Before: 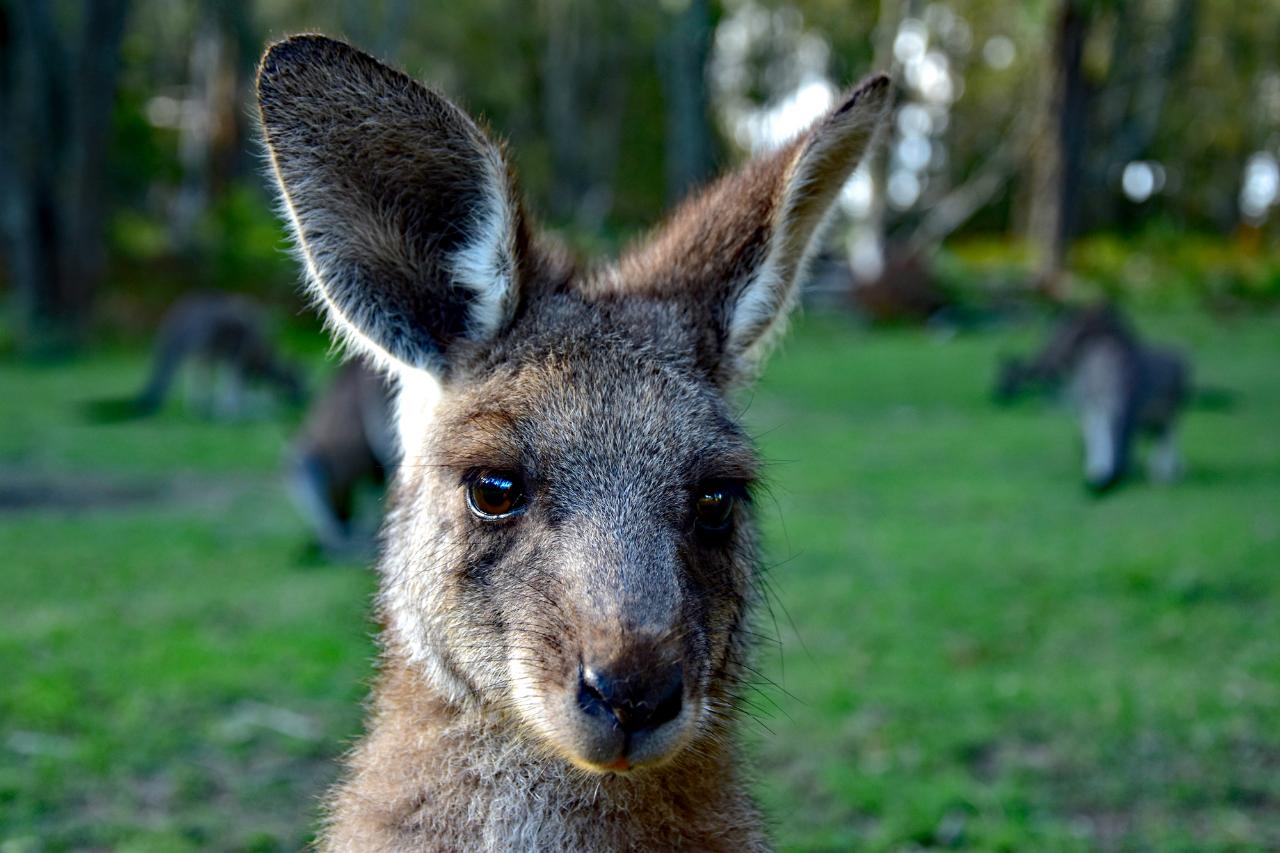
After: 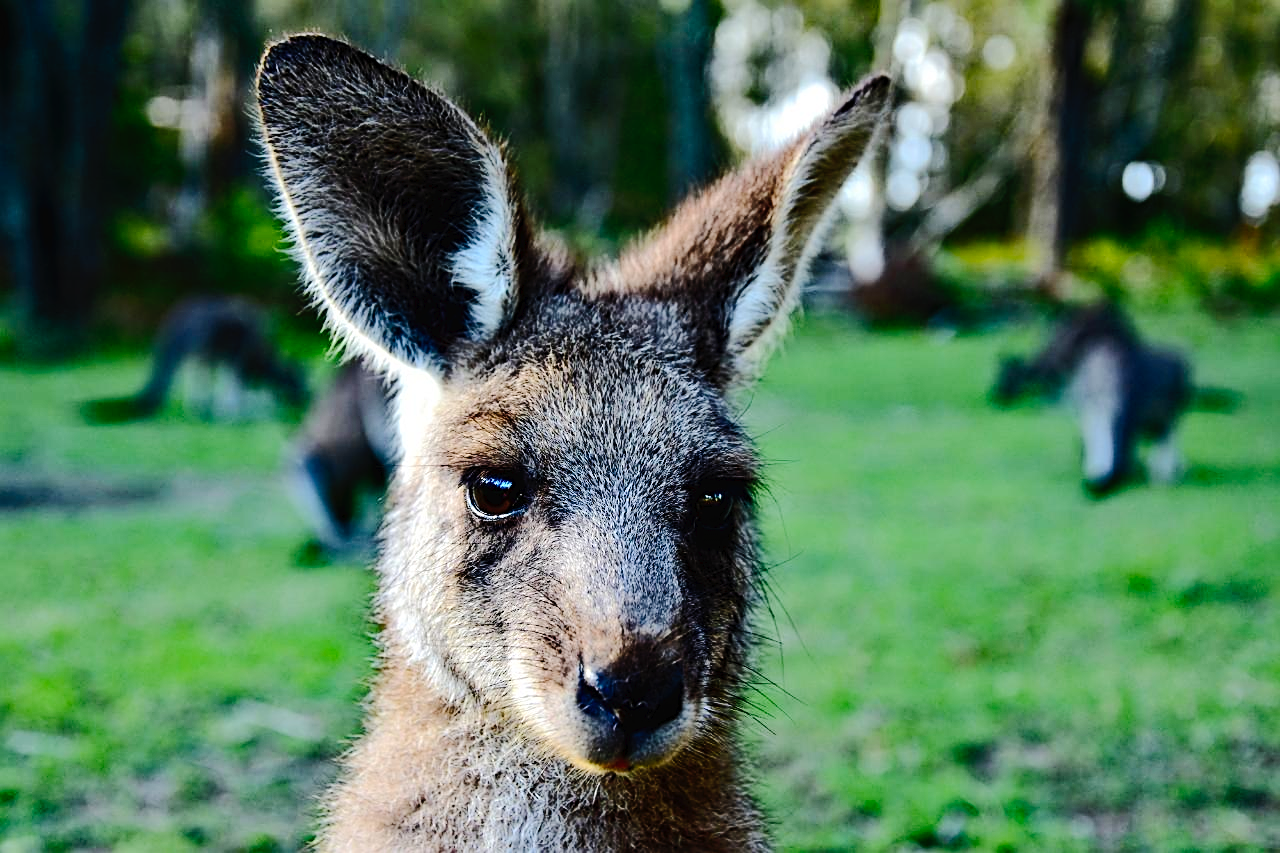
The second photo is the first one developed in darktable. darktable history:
exposure: black level correction 0, compensate exposure bias true, compensate highlight preservation false
sharpen: on, module defaults
rgb curve: curves: ch0 [(0, 0) (0.284, 0.292) (0.505, 0.644) (1, 1)]; ch1 [(0, 0) (0.284, 0.292) (0.505, 0.644) (1, 1)]; ch2 [(0, 0) (0.284, 0.292) (0.505, 0.644) (1, 1)], compensate middle gray true
tone curve: curves: ch0 [(0, 0) (0.003, 0.016) (0.011, 0.015) (0.025, 0.017) (0.044, 0.026) (0.069, 0.034) (0.1, 0.043) (0.136, 0.068) (0.177, 0.119) (0.224, 0.175) (0.277, 0.251) (0.335, 0.328) (0.399, 0.415) (0.468, 0.499) (0.543, 0.58) (0.623, 0.659) (0.709, 0.731) (0.801, 0.807) (0.898, 0.895) (1, 1)], preserve colors none
